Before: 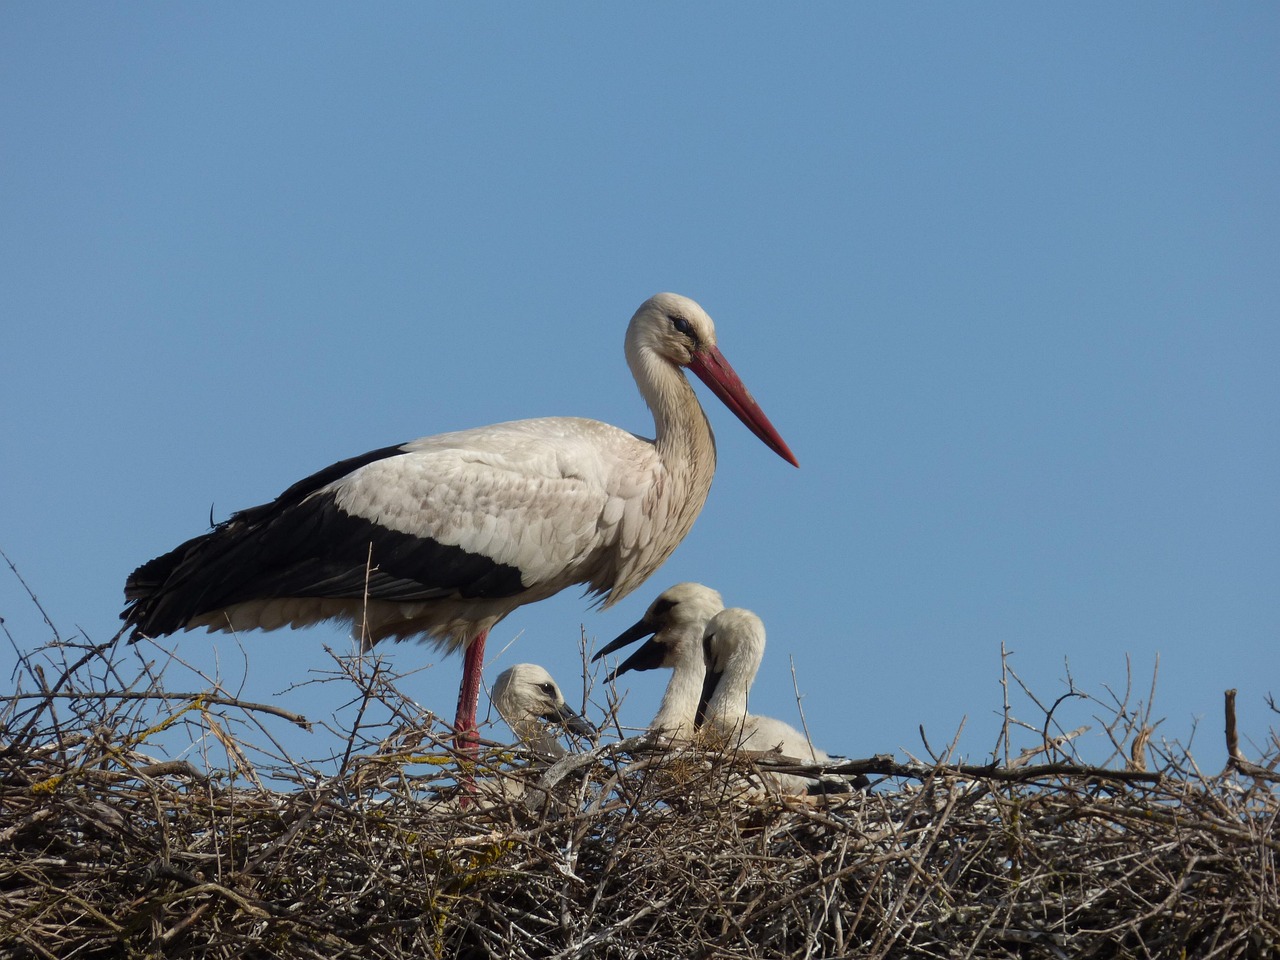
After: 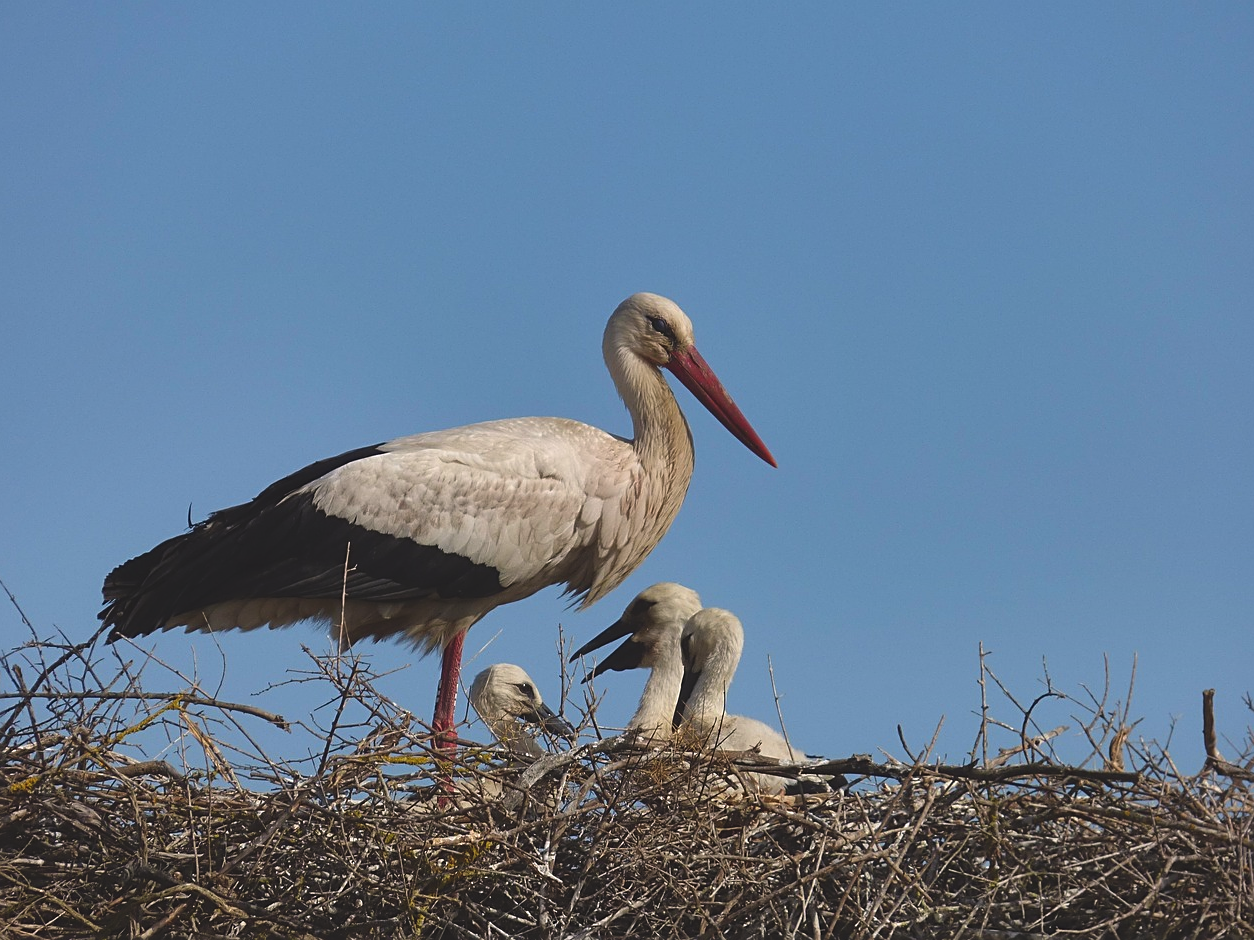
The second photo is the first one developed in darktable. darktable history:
crop: left 1.743%, right 0.268%, bottom 2.011%
sharpen: on, module defaults
color correction: highlights a* 3.22, highlights b* 1.93, saturation 1.19
shadows and highlights: shadows 24.5, highlights -78.15, soften with gaussian
exposure: black level correction -0.015, exposure -0.125 EV, compensate highlight preservation false
